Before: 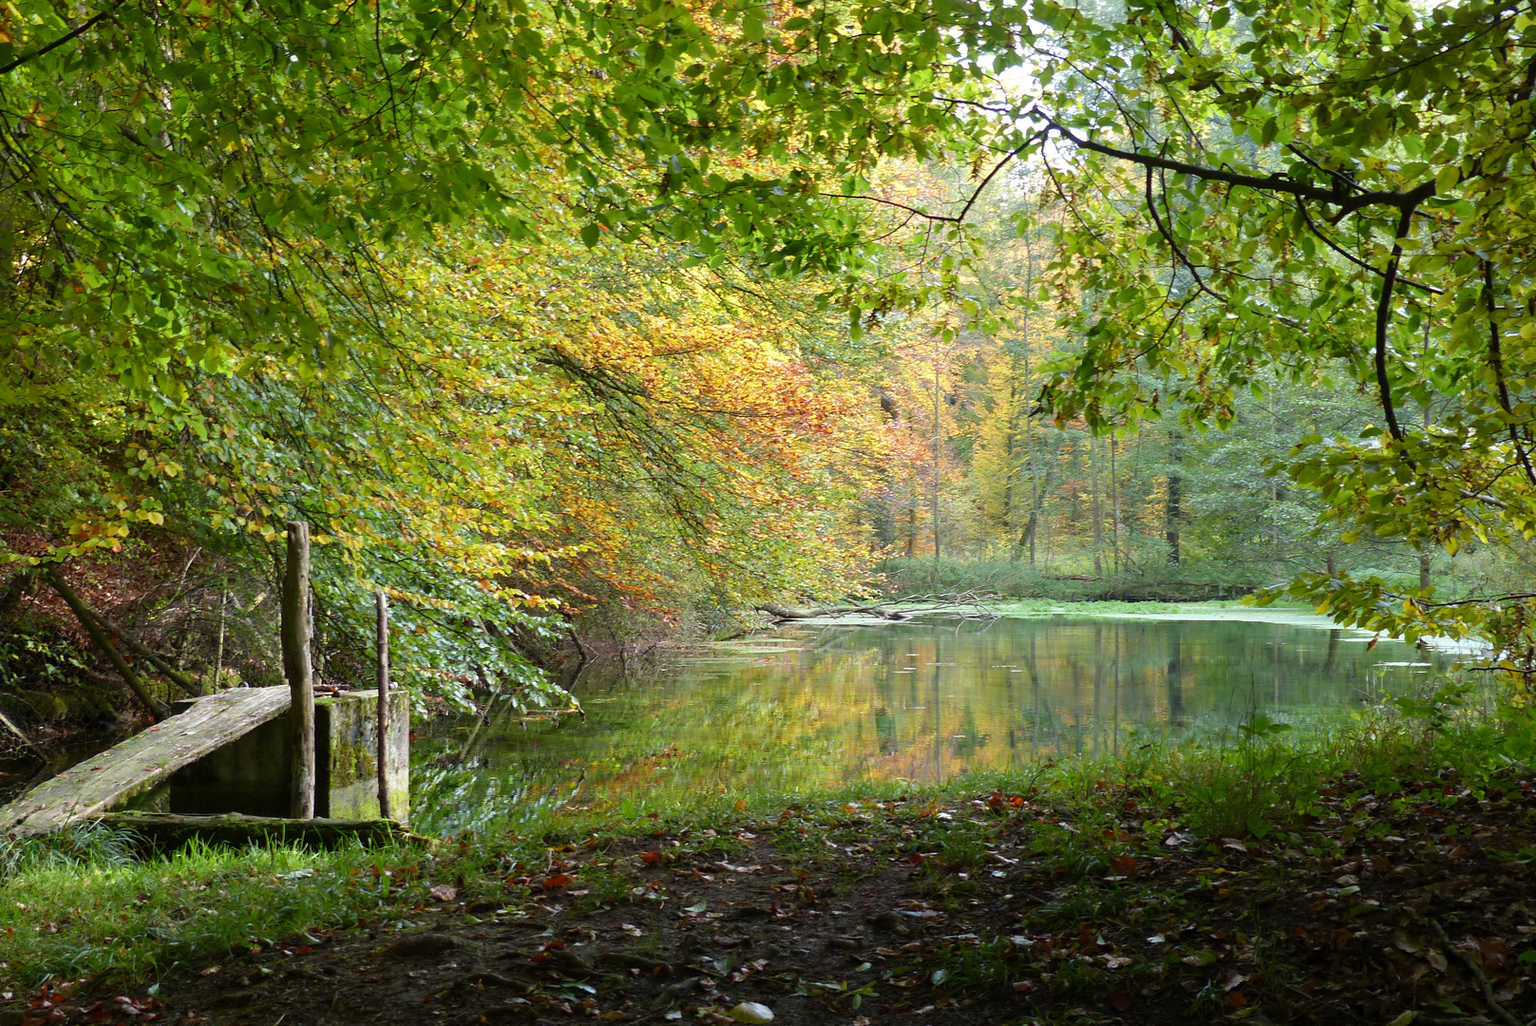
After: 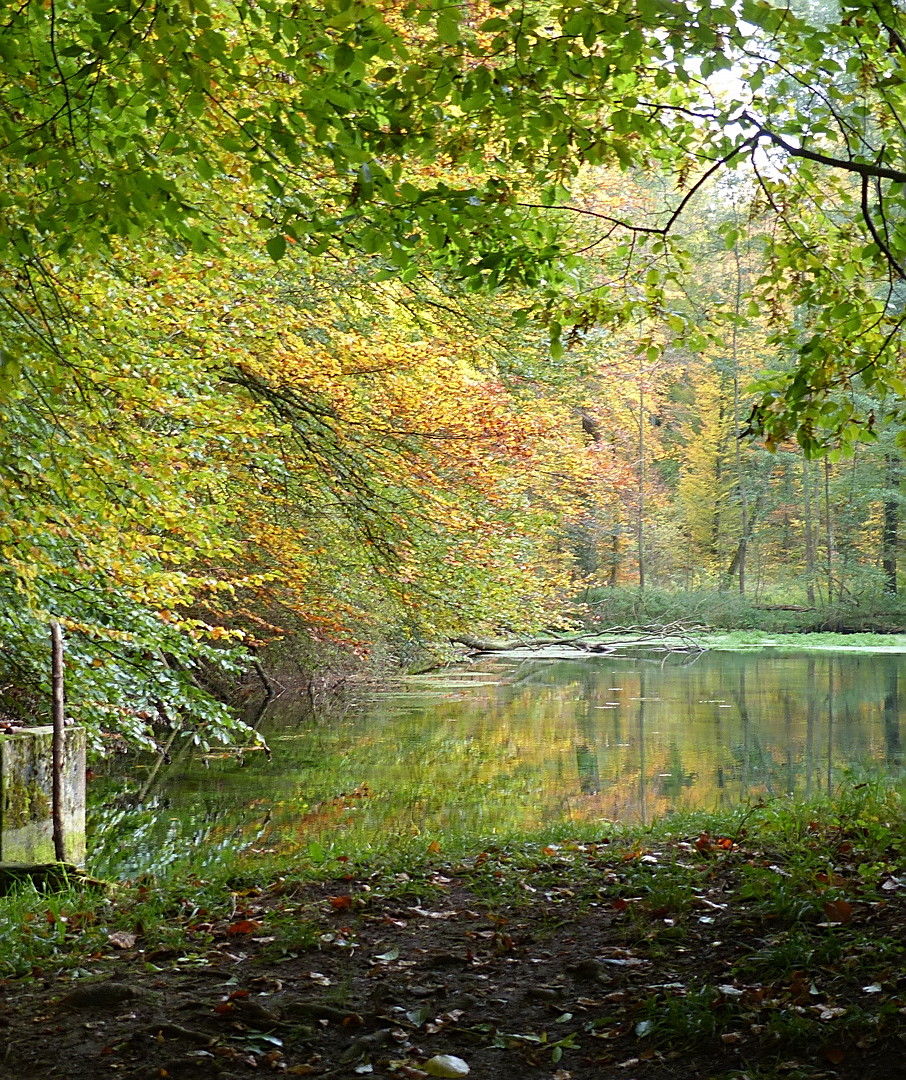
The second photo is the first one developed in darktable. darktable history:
crop: left 21.37%, right 22.59%
sharpen: amount 0.489
